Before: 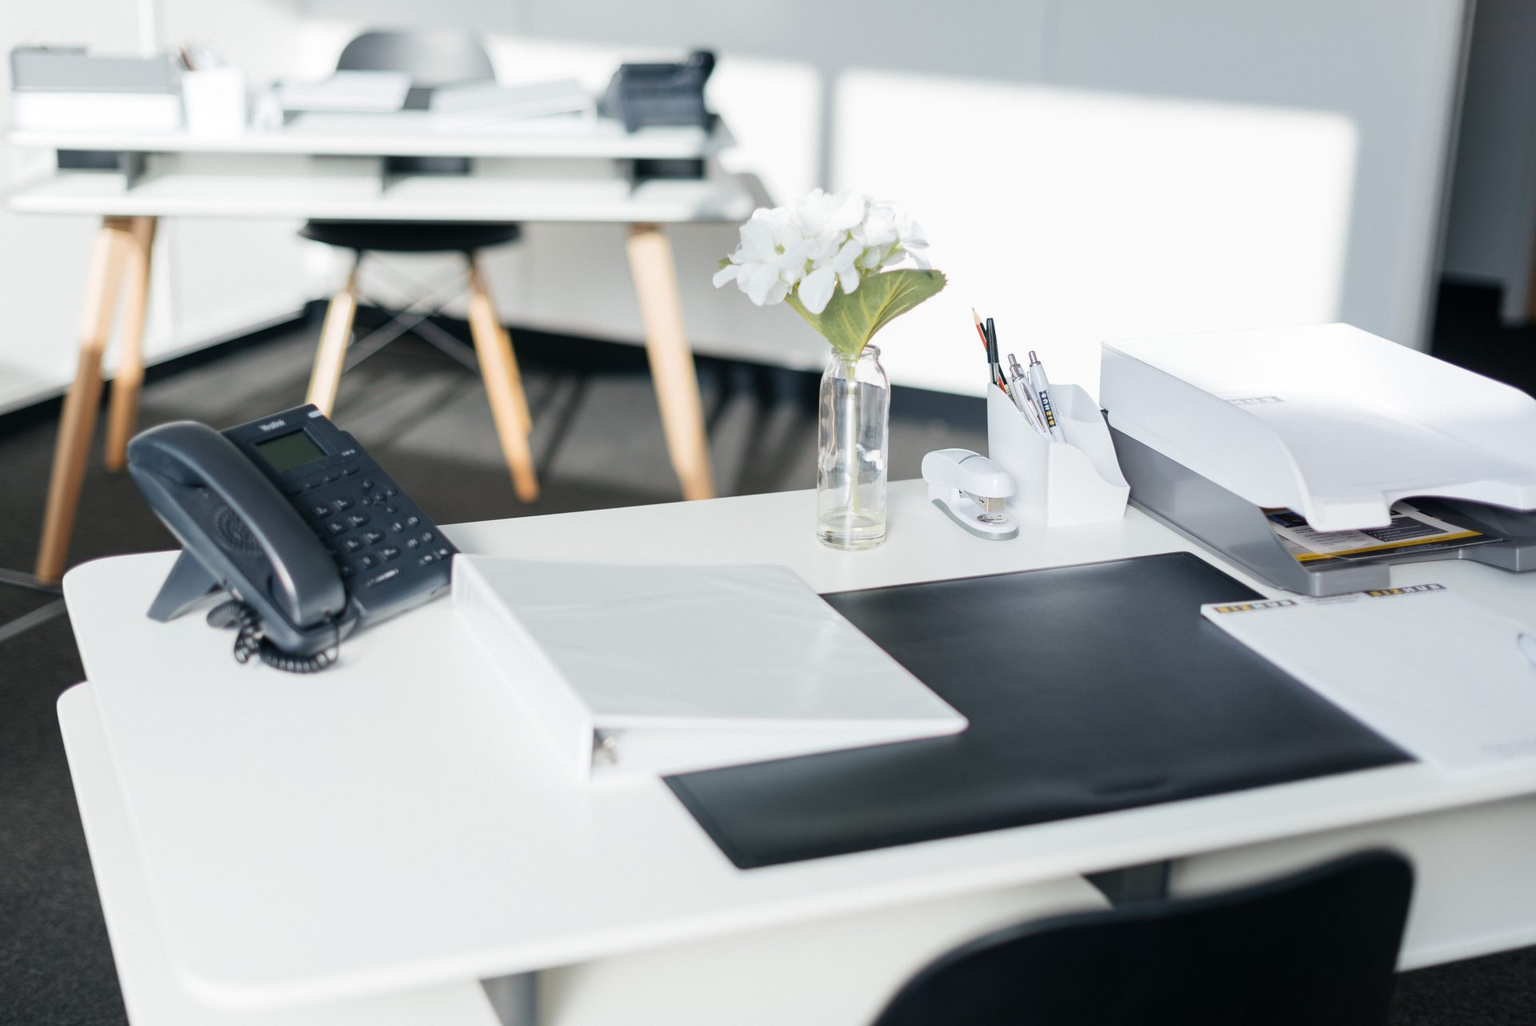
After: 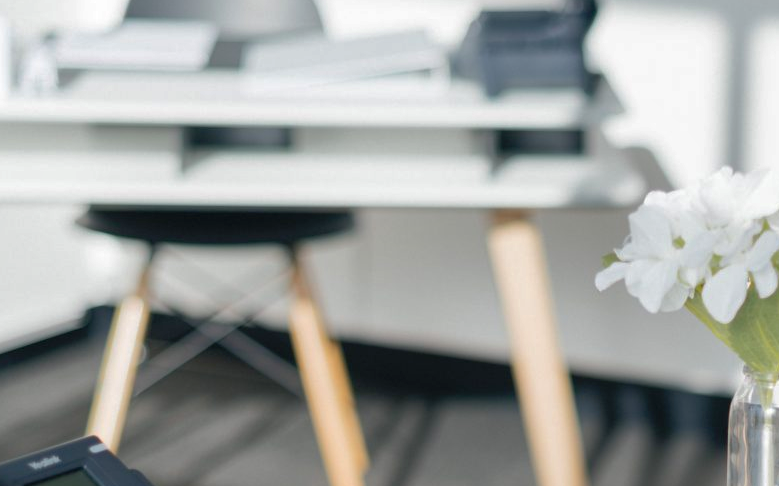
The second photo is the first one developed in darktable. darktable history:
crop: left 15.452%, top 5.459%, right 43.956%, bottom 56.62%
shadows and highlights: on, module defaults
